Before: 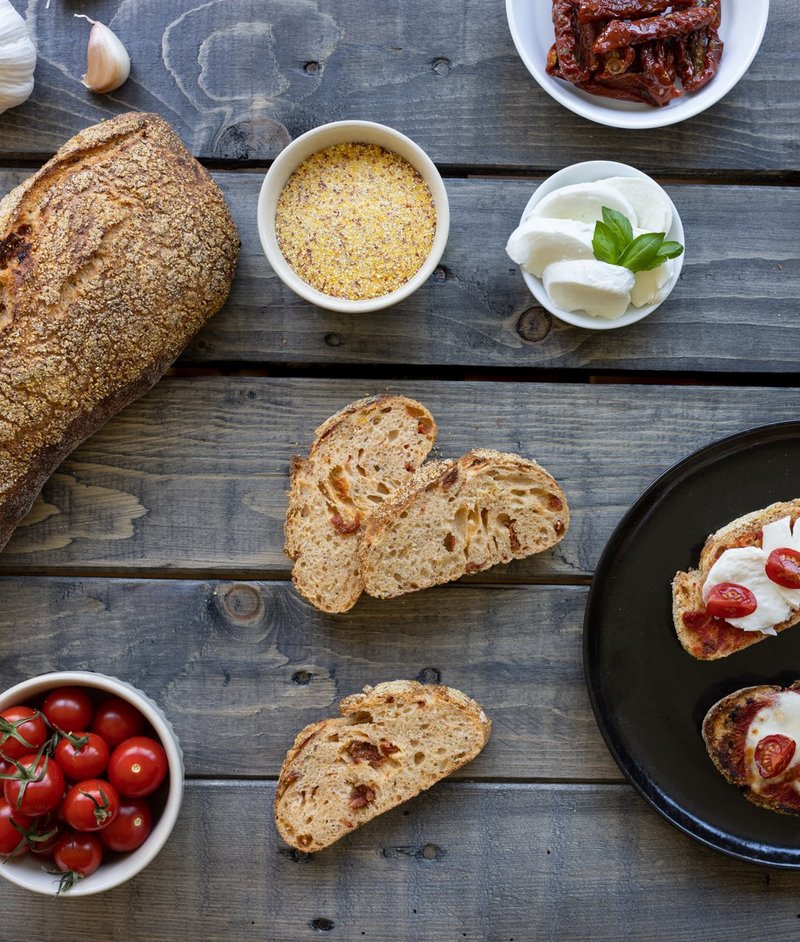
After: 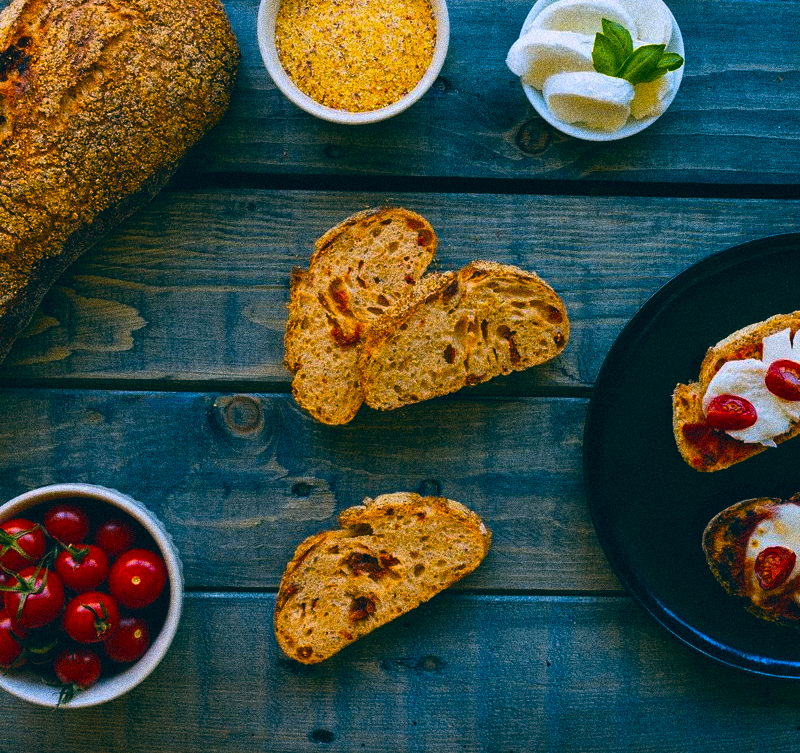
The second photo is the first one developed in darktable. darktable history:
channel mixer: red [0, 0, 0, 0.91, 0, 0, 0], green [0, 0, 0, 0.208, 1, 0, 0], blue [0, 0, 0, -0.192, 0, 1, 0]
velvia: strength 32%, mid-tones bias 0.2
vibrance: vibrance 15%
bloom: size 9%, threshold 100%, strength 7%
grain: coarseness 14.49 ISO, strength 48.04%, mid-tones bias 35%
crop and rotate: top 19.998%
color balance: lift [1.016, 0.983, 1, 1.017], gamma [0.78, 1.018, 1.043, 0.957], gain [0.786, 1.063, 0.937, 1.017], input saturation 118.26%, contrast 13.43%, contrast fulcrum 21.62%, output saturation 82.76%
color contrast: green-magenta contrast 1.55, blue-yellow contrast 1.83
contrast brightness saturation: contrast 0.06, brightness -0.01, saturation -0.23
